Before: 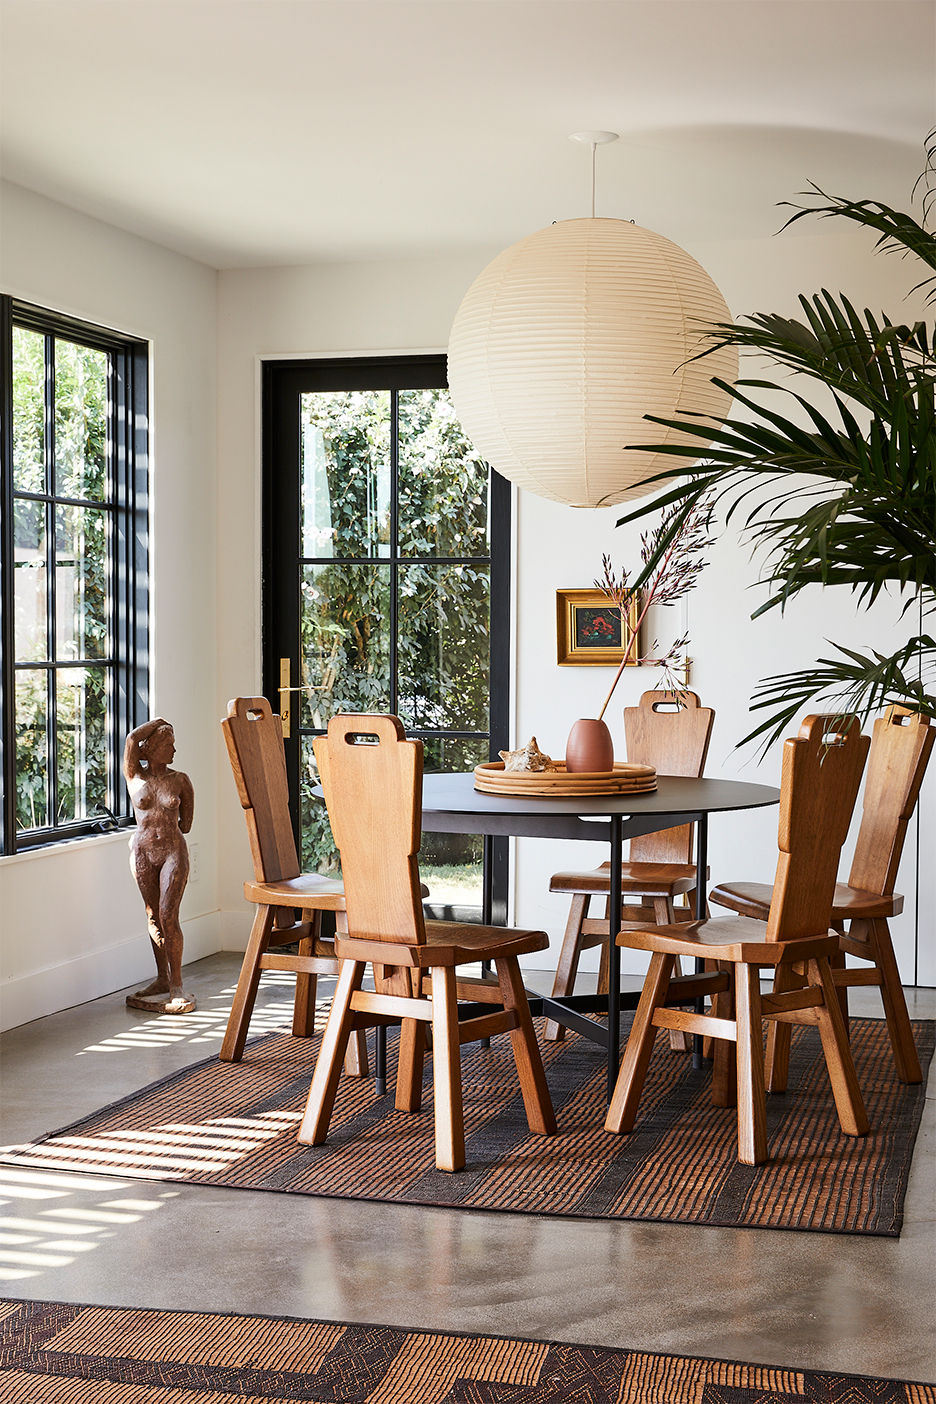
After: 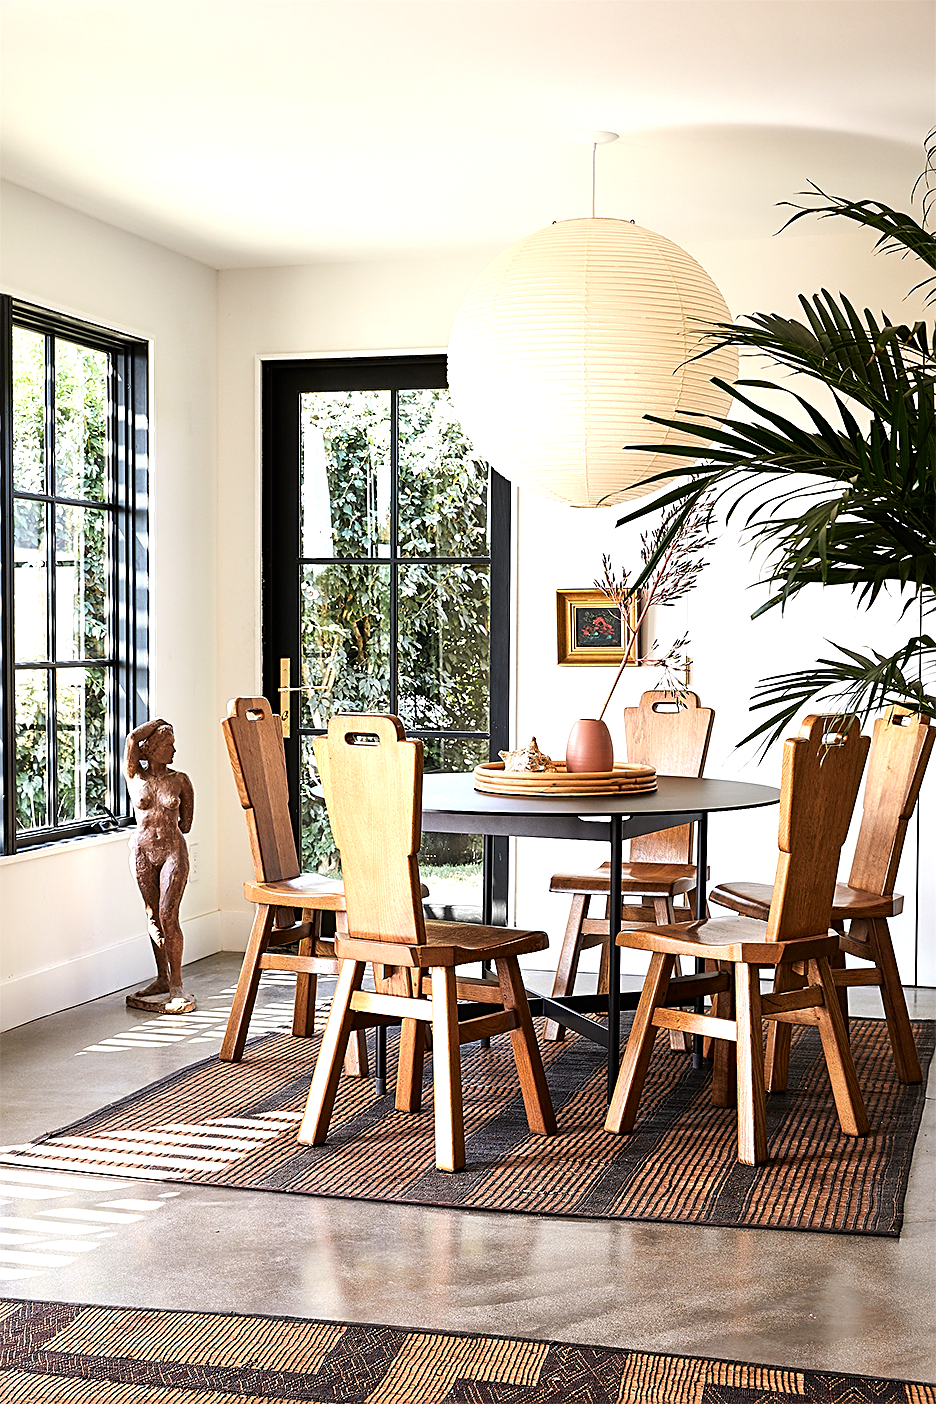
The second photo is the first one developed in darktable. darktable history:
sharpen: on, module defaults
tone equalizer: -8 EV -0.759 EV, -7 EV -0.726 EV, -6 EV -0.56 EV, -5 EV -0.412 EV, -3 EV 0.377 EV, -2 EV 0.6 EV, -1 EV 0.694 EV, +0 EV 0.724 EV
